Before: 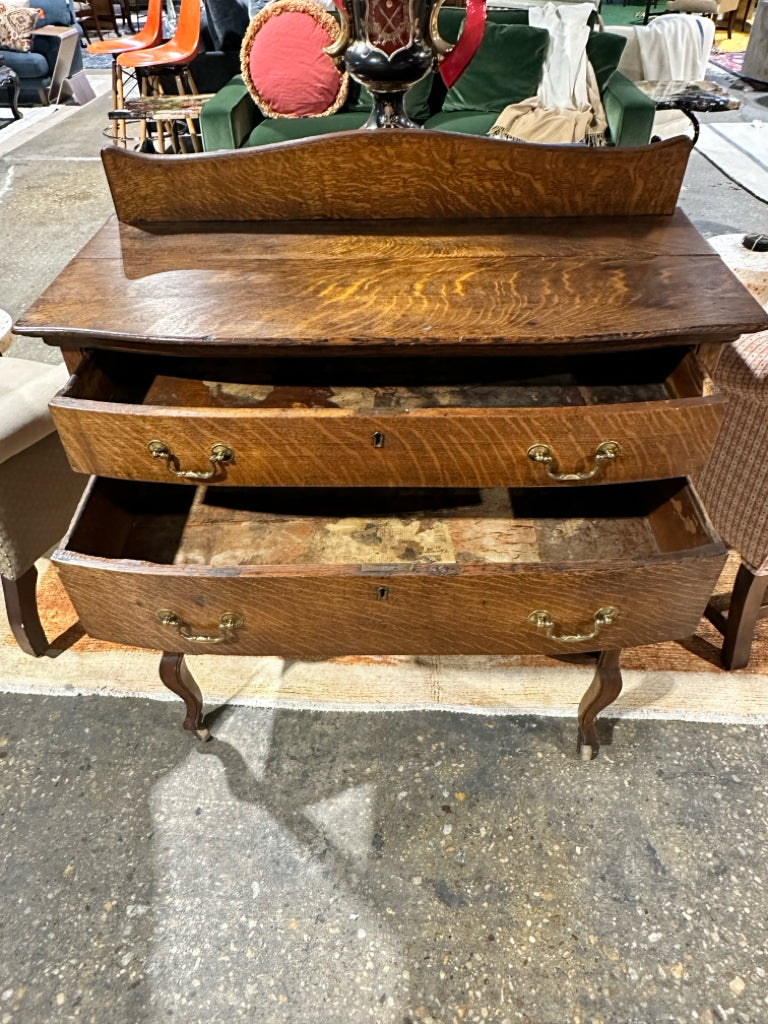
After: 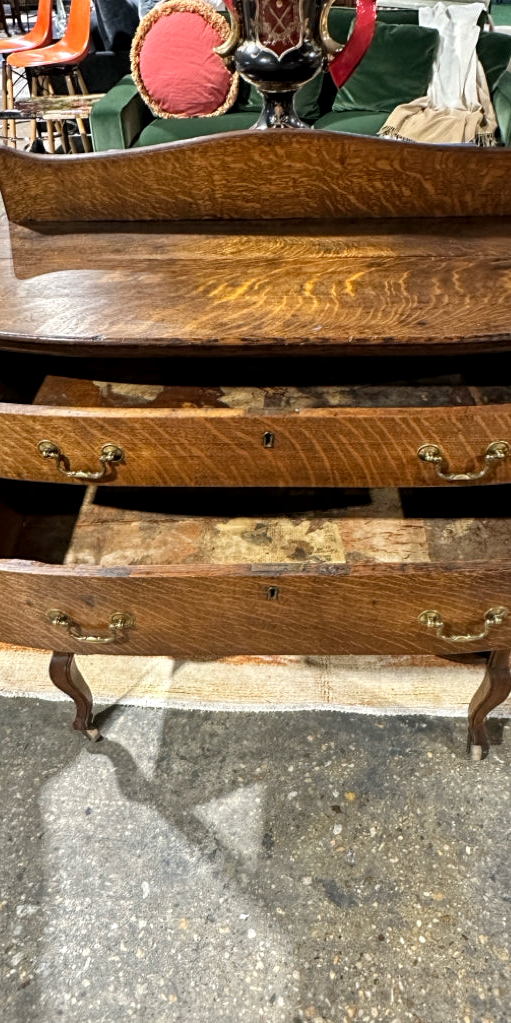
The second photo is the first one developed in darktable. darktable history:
crop and rotate: left 14.385%, right 18.948%
local contrast: highlights 100%, shadows 100%, detail 120%, midtone range 0.2
